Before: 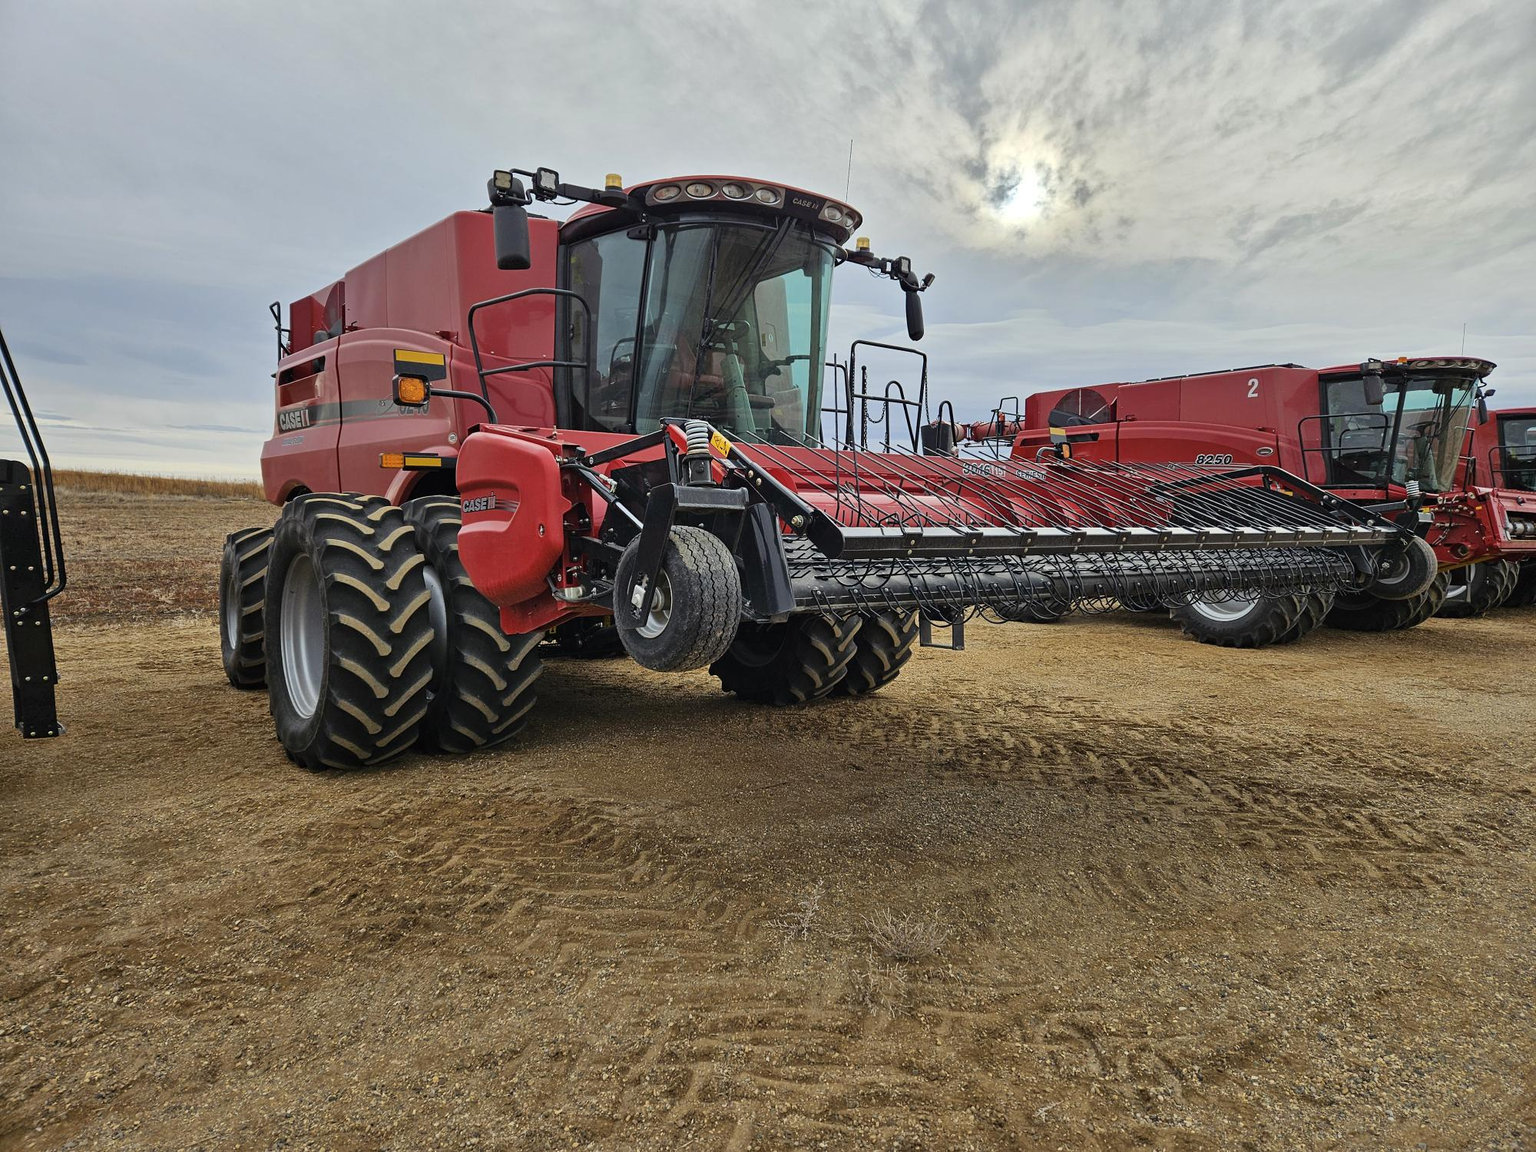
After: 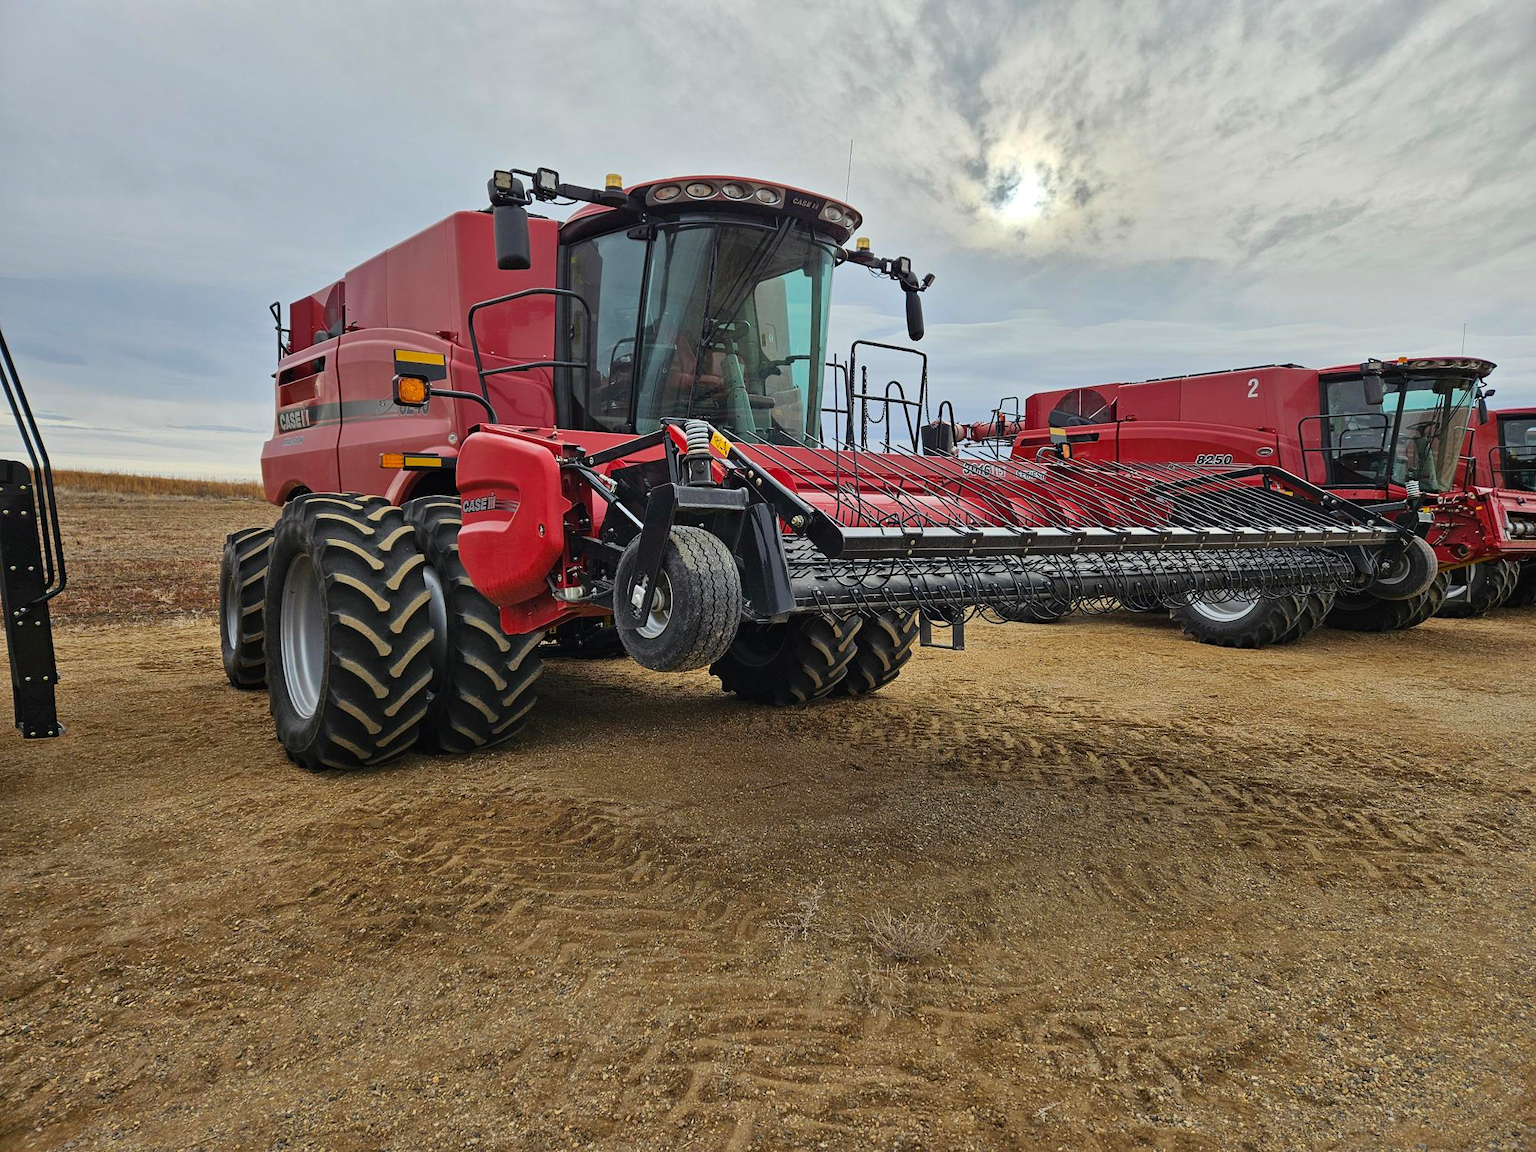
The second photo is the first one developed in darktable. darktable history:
color correction: highlights b* 0.001
